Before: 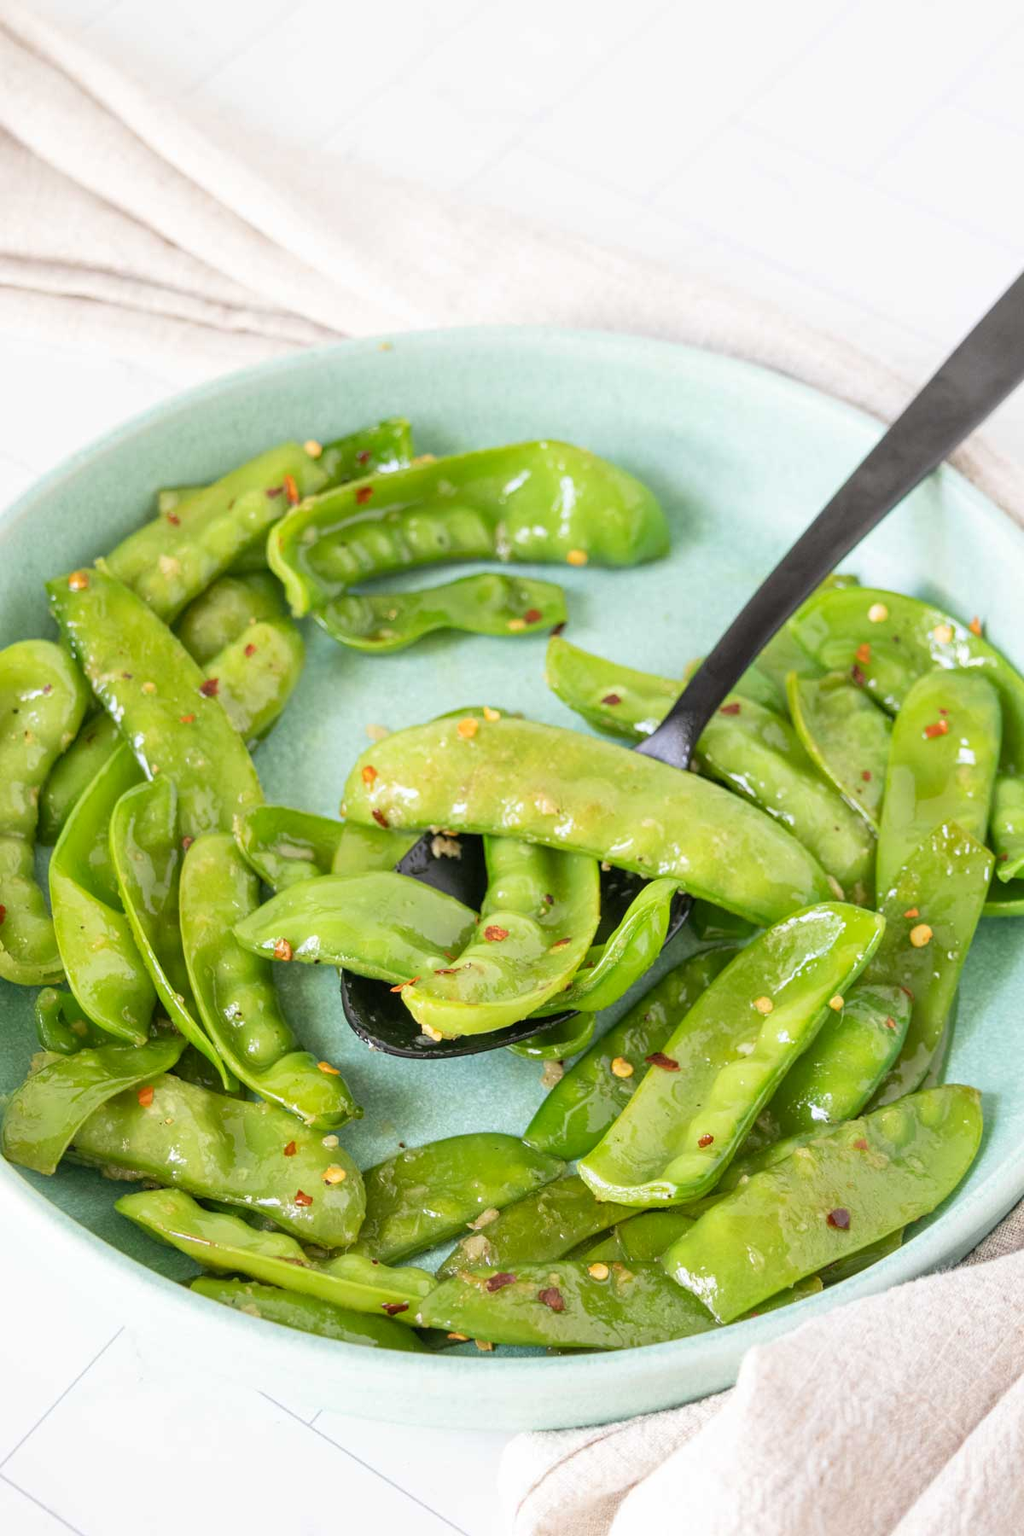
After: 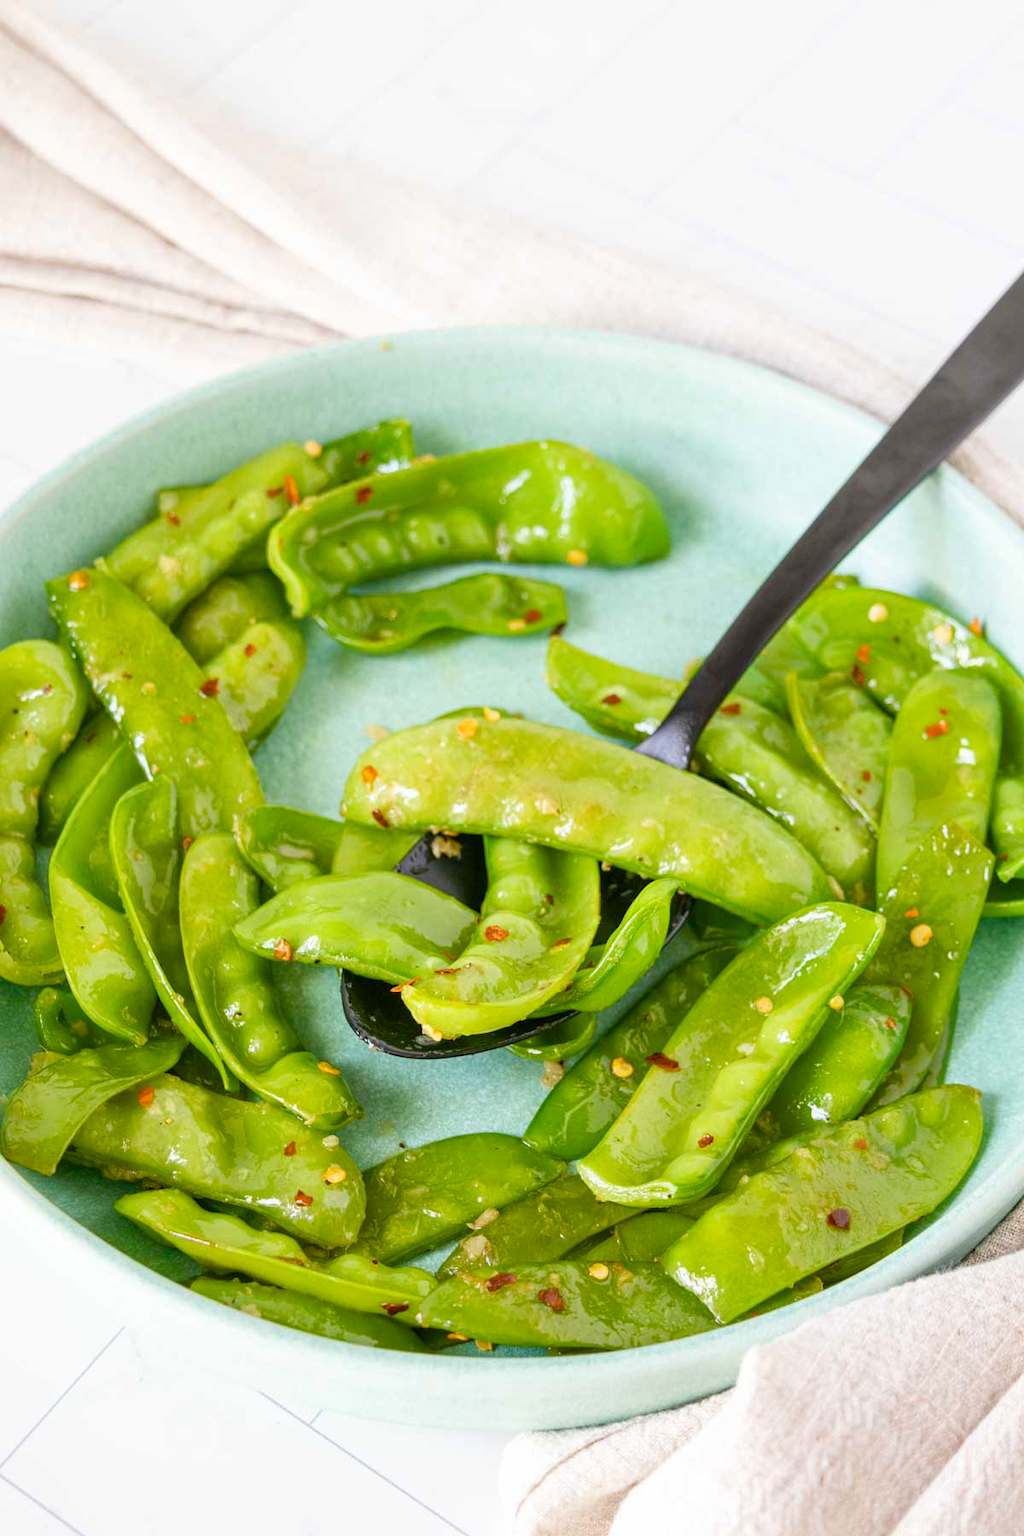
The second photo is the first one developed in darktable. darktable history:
color balance rgb: perceptual saturation grading › global saturation 23.891%, perceptual saturation grading › highlights -24.674%, perceptual saturation grading › mid-tones 23.999%, perceptual saturation grading › shadows 39.331%, global vibrance 20%
